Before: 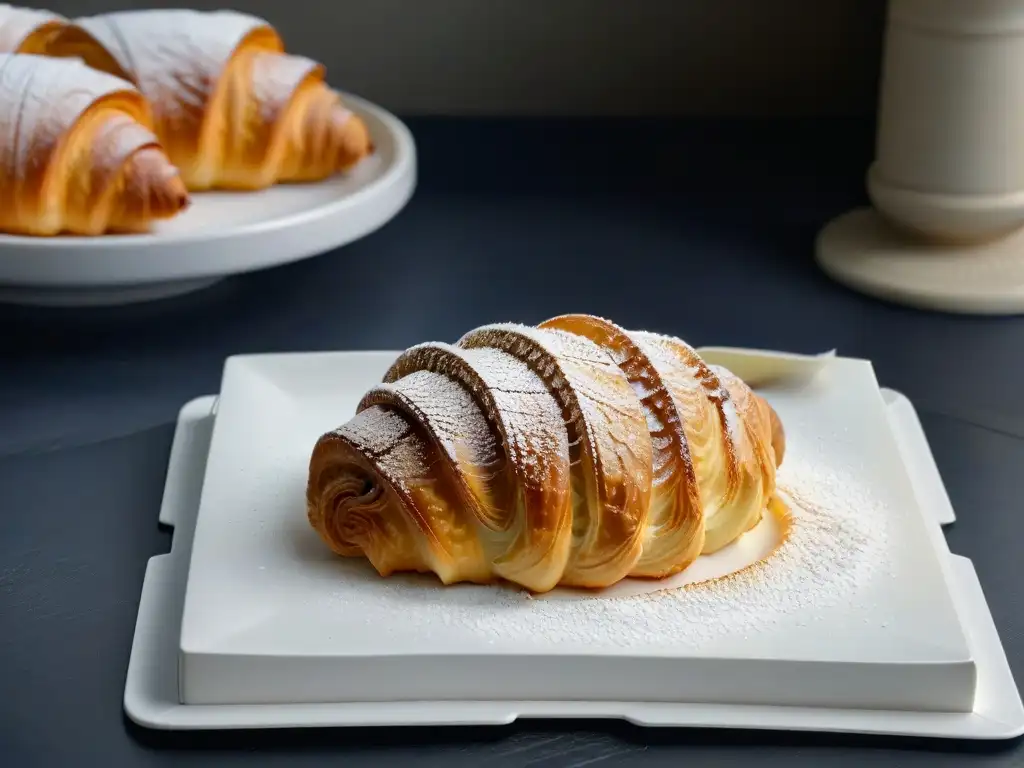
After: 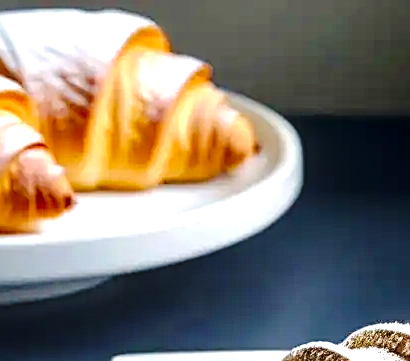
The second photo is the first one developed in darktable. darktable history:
exposure: black level correction 0, exposure 1.001 EV, compensate highlight preservation false
crop and rotate: left 11.153%, top 0.086%, right 48.752%, bottom 52.858%
local contrast: detail 130%
sharpen: on, module defaults
velvia: on, module defaults
tone curve: curves: ch0 [(0.003, 0) (0.066, 0.031) (0.163, 0.112) (0.264, 0.238) (0.395, 0.421) (0.517, 0.56) (0.684, 0.734) (0.791, 0.814) (1, 1)]; ch1 [(0, 0) (0.164, 0.115) (0.337, 0.332) (0.39, 0.398) (0.464, 0.461) (0.501, 0.5) (0.507, 0.5) (0.534, 0.532) (0.577, 0.59) (0.652, 0.681) (0.733, 0.749) (0.811, 0.796) (1, 1)]; ch2 [(0, 0) (0.337, 0.382) (0.464, 0.476) (0.501, 0.502) (0.527, 0.54) (0.551, 0.565) (0.6, 0.59) (0.687, 0.675) (1, 1)], preserve colors none
tone equalizer: mask exposure compensation -0.492 EV
